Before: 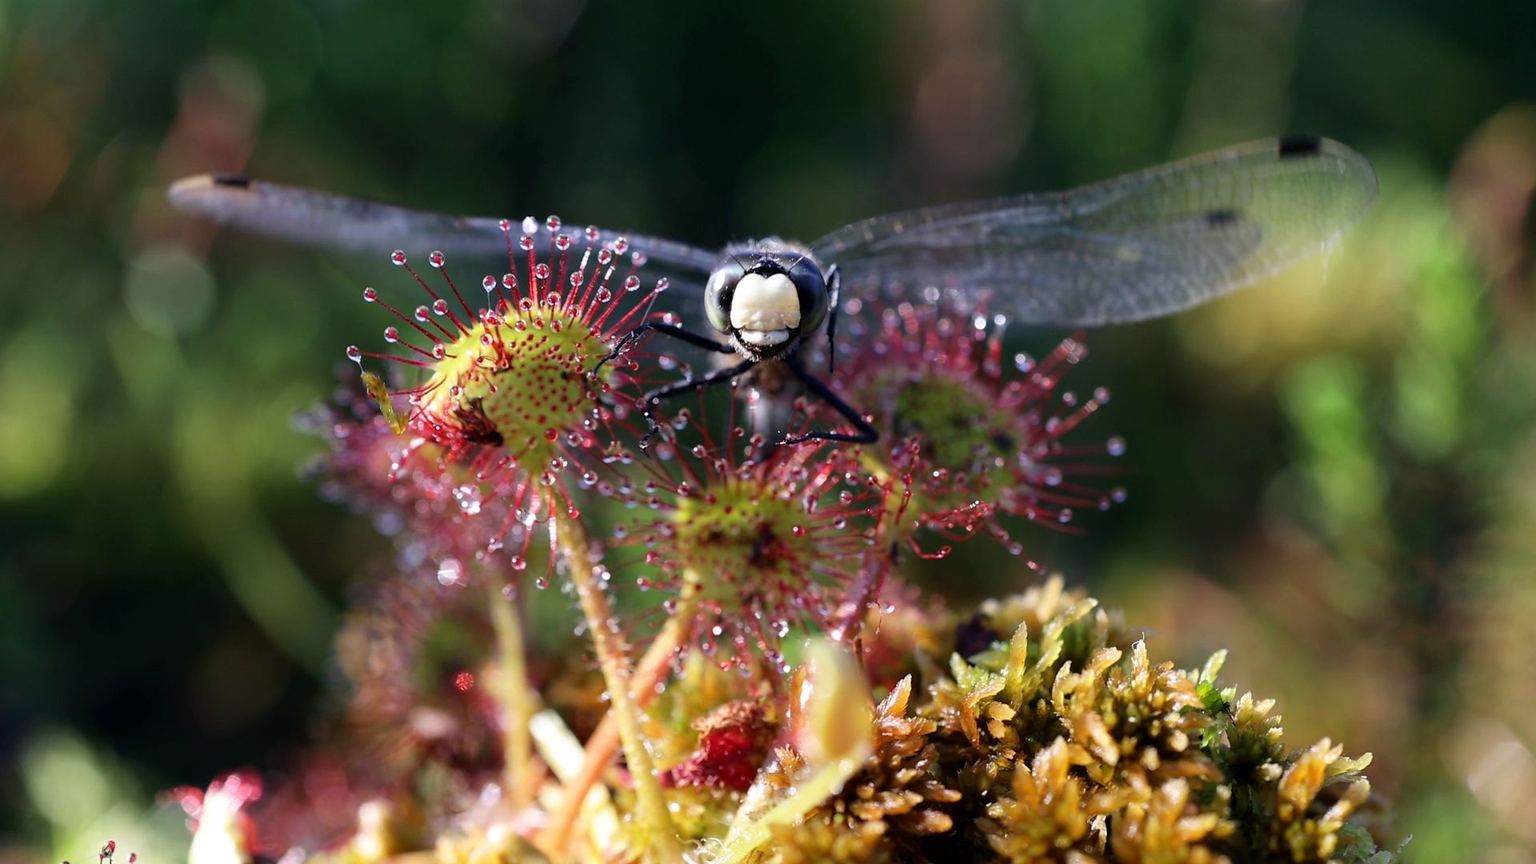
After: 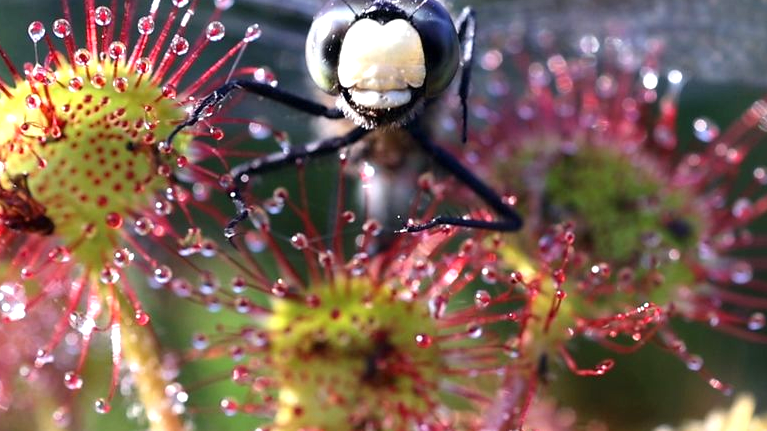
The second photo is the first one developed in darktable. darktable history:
exposure: black level correction 0, exposure 0.7 EV, compensate exposure bias true, compensate highlight preservation false
crop: left 30%, top 30%, right 30%, bottom 30%
